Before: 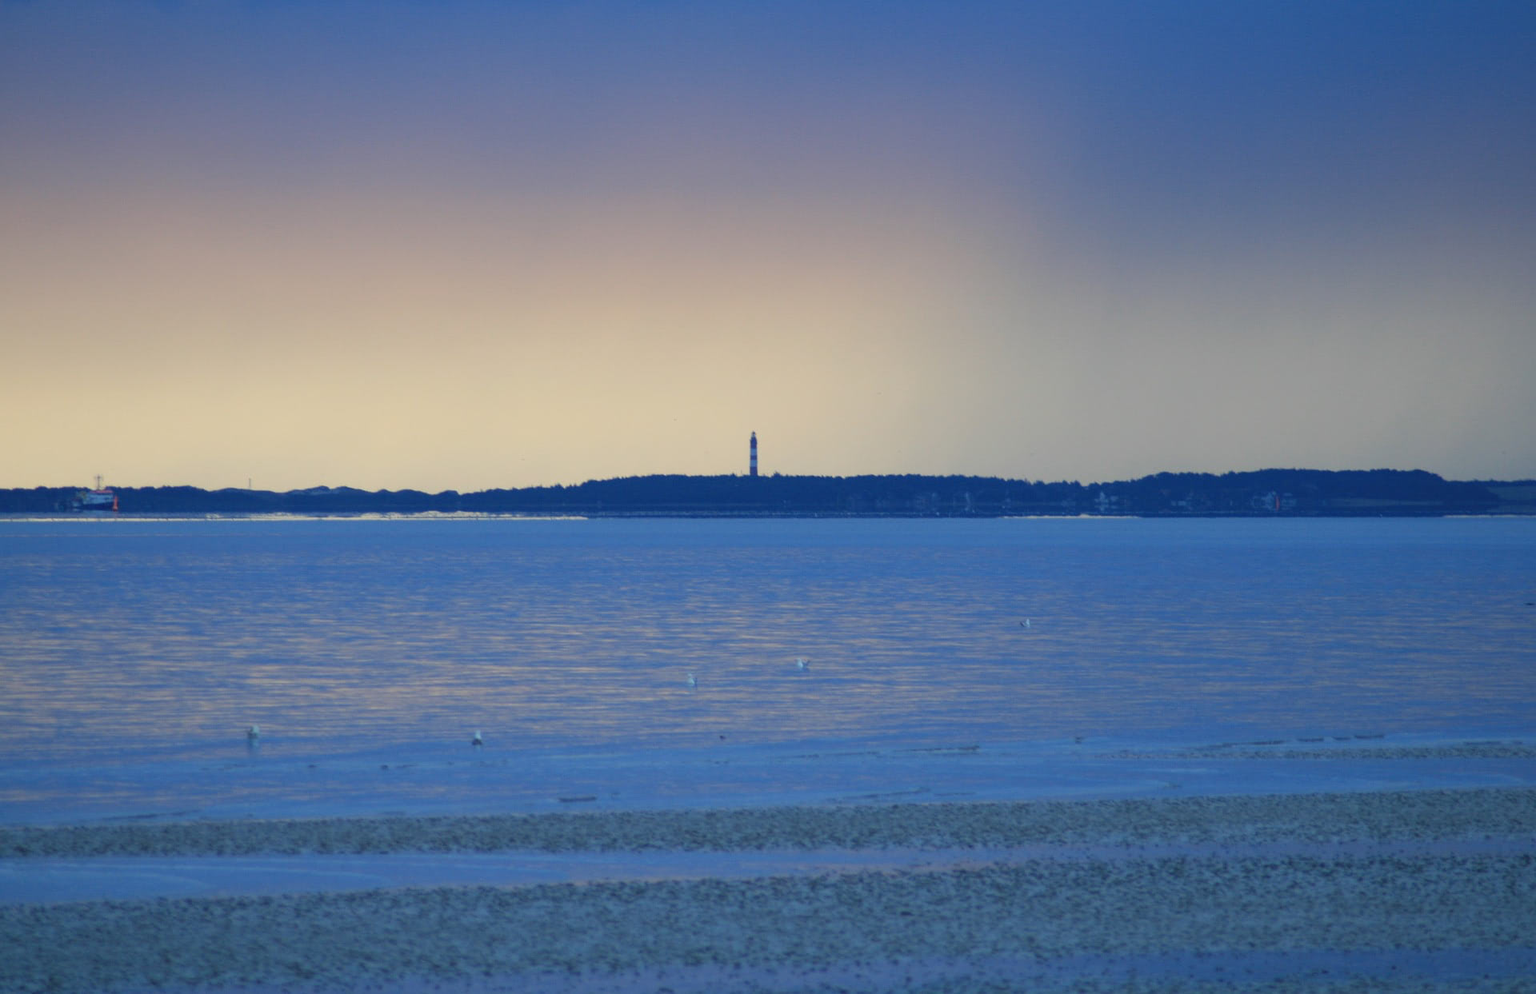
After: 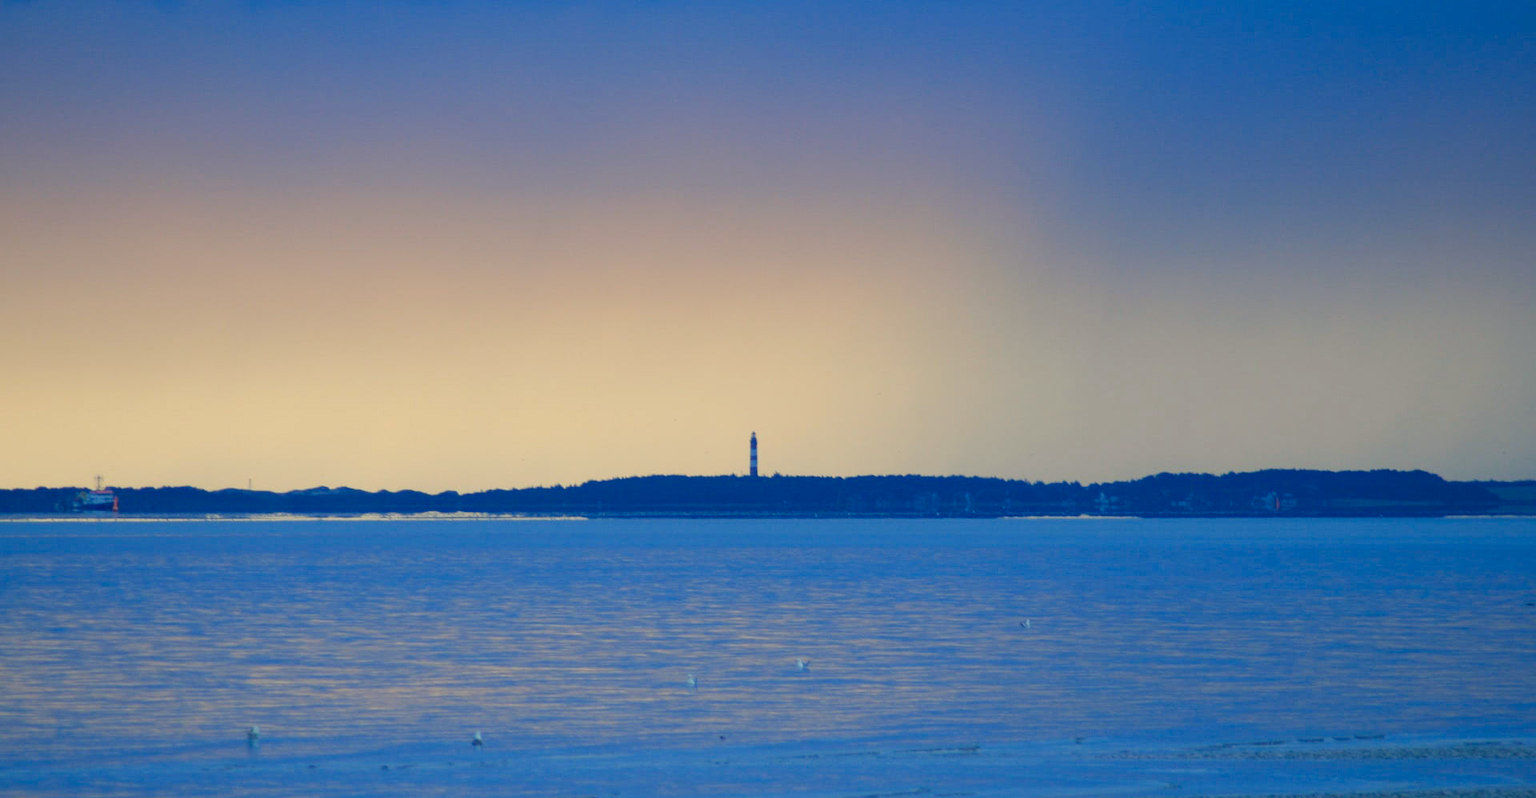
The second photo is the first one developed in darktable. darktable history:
crop: bottom 19.644%
color balance rgb: shadows lift › chroma 2%, shadows lift › hue 219.6°, power › hue 313.2°, highlights gain › chroma 3%, highlights gain › hue 75.6°, global offset › luminance 0.5%, perceptual saturation grading › global saturation 15.33%, perceptual saturation grading › highlights -19.33%, perceptual saturation grading › shadows 20%, global vibrance 20%
